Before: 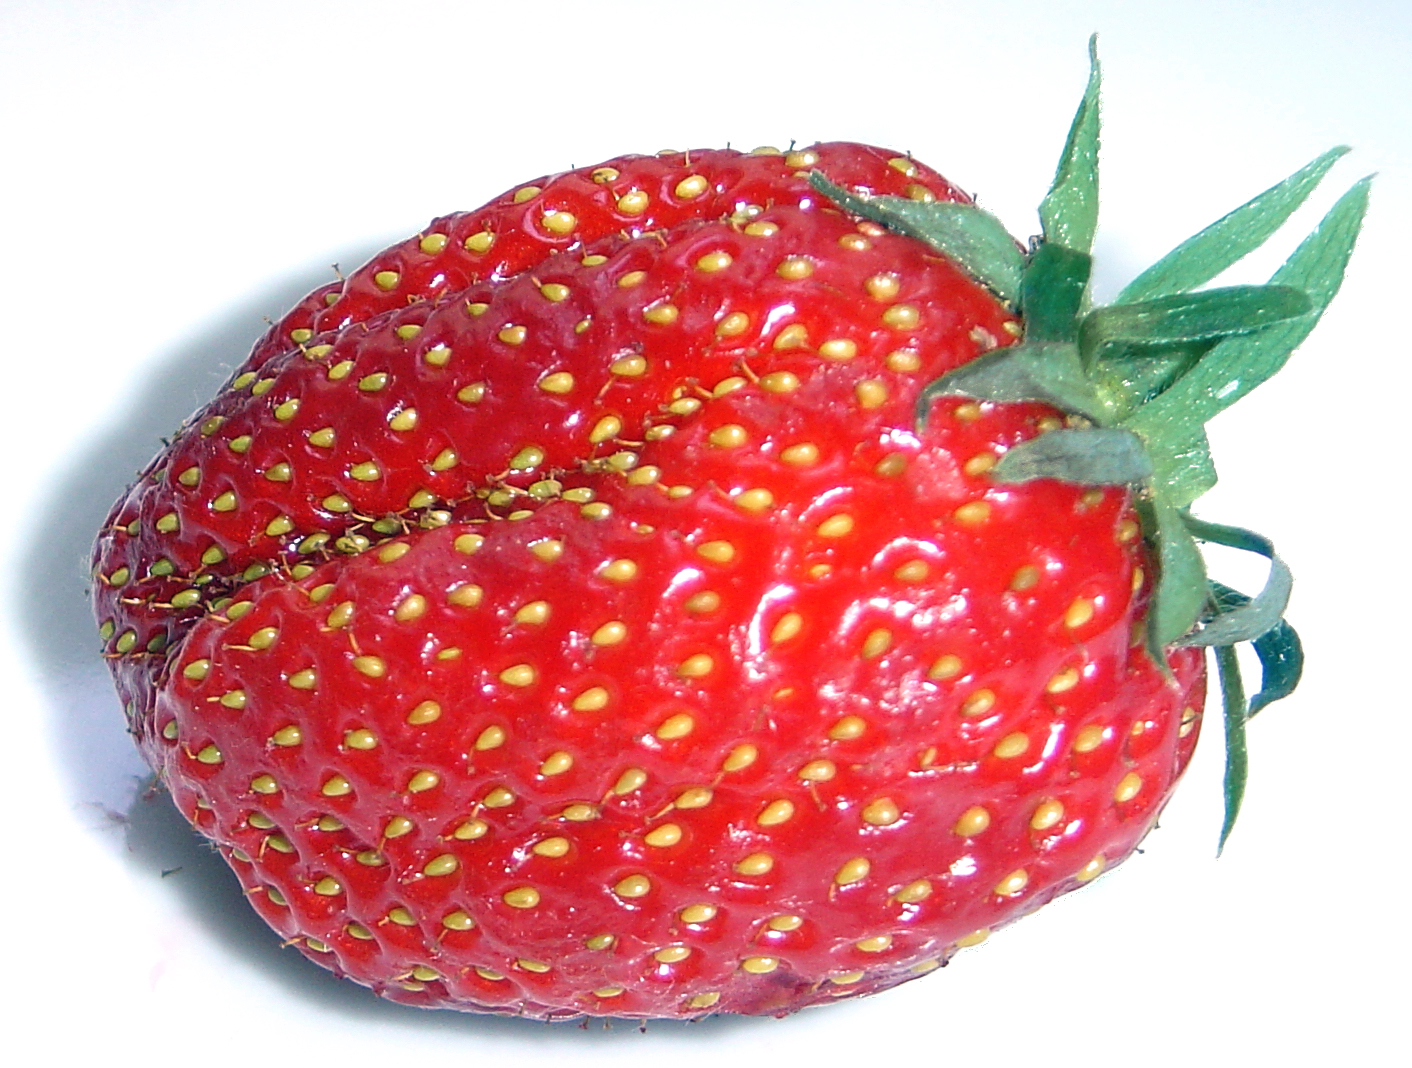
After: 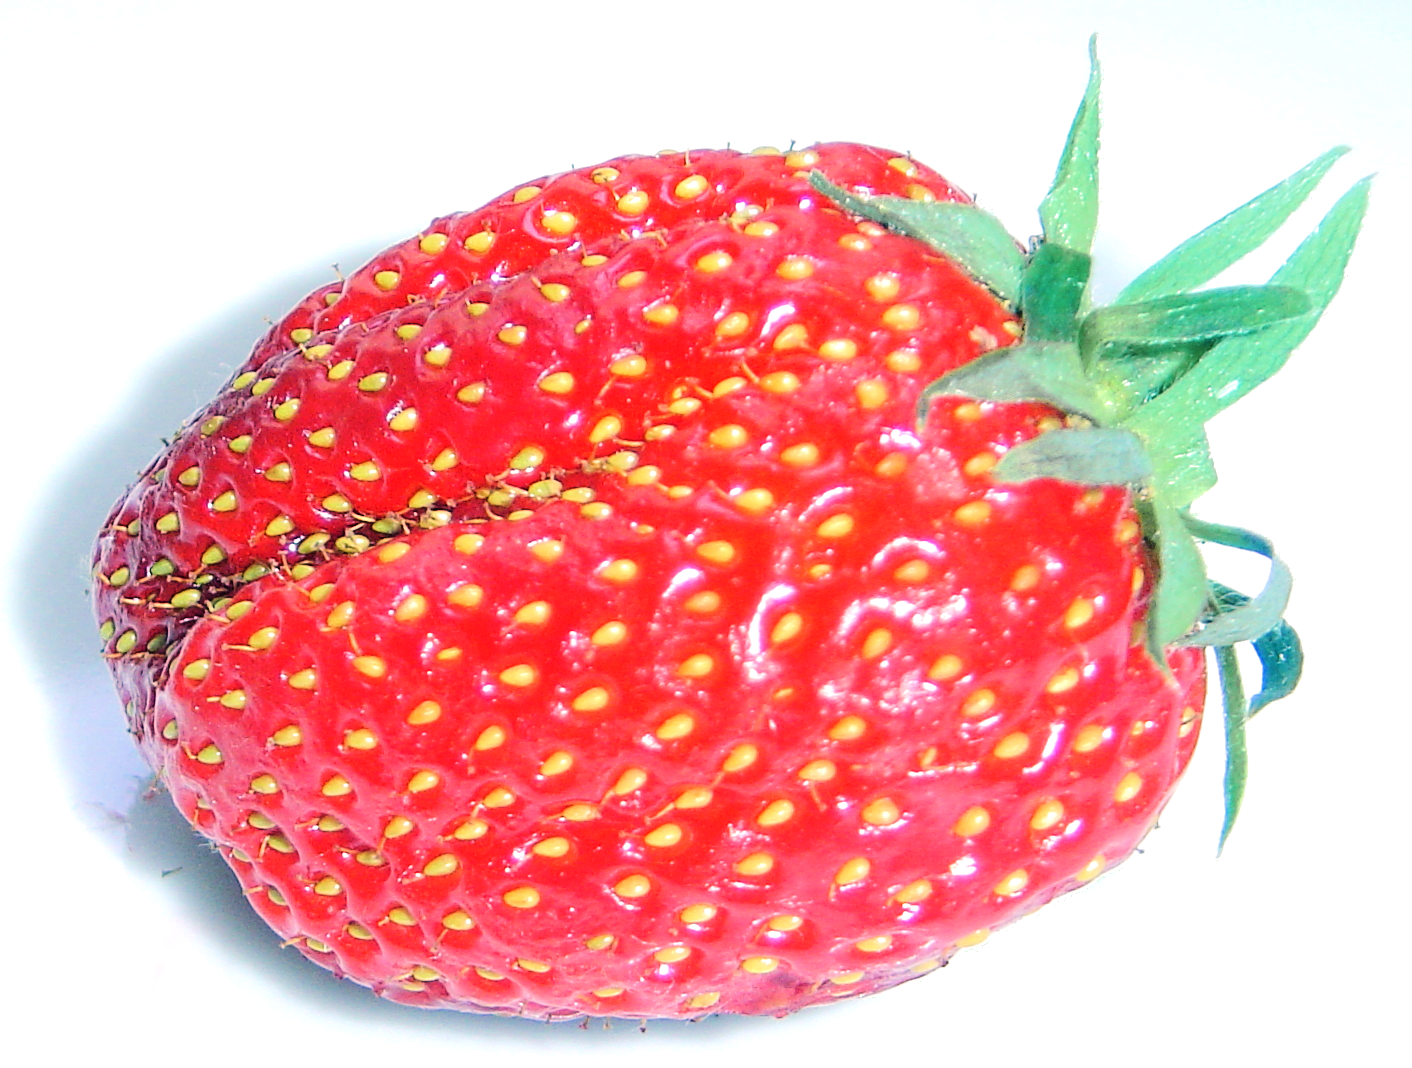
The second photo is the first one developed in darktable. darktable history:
tone equalizer: -7 EV 0.162 EV, -6 EV 0.57 EV, -5 EV 1.19 EV, -4 EV 1.31 EV, -3 EV 1.12 EV, -2 EV 0.6 EV, -1 EV 0.165 EV, edges refinement/feathering 500, mask exposure compensation -1.57 EV, preserve details no
